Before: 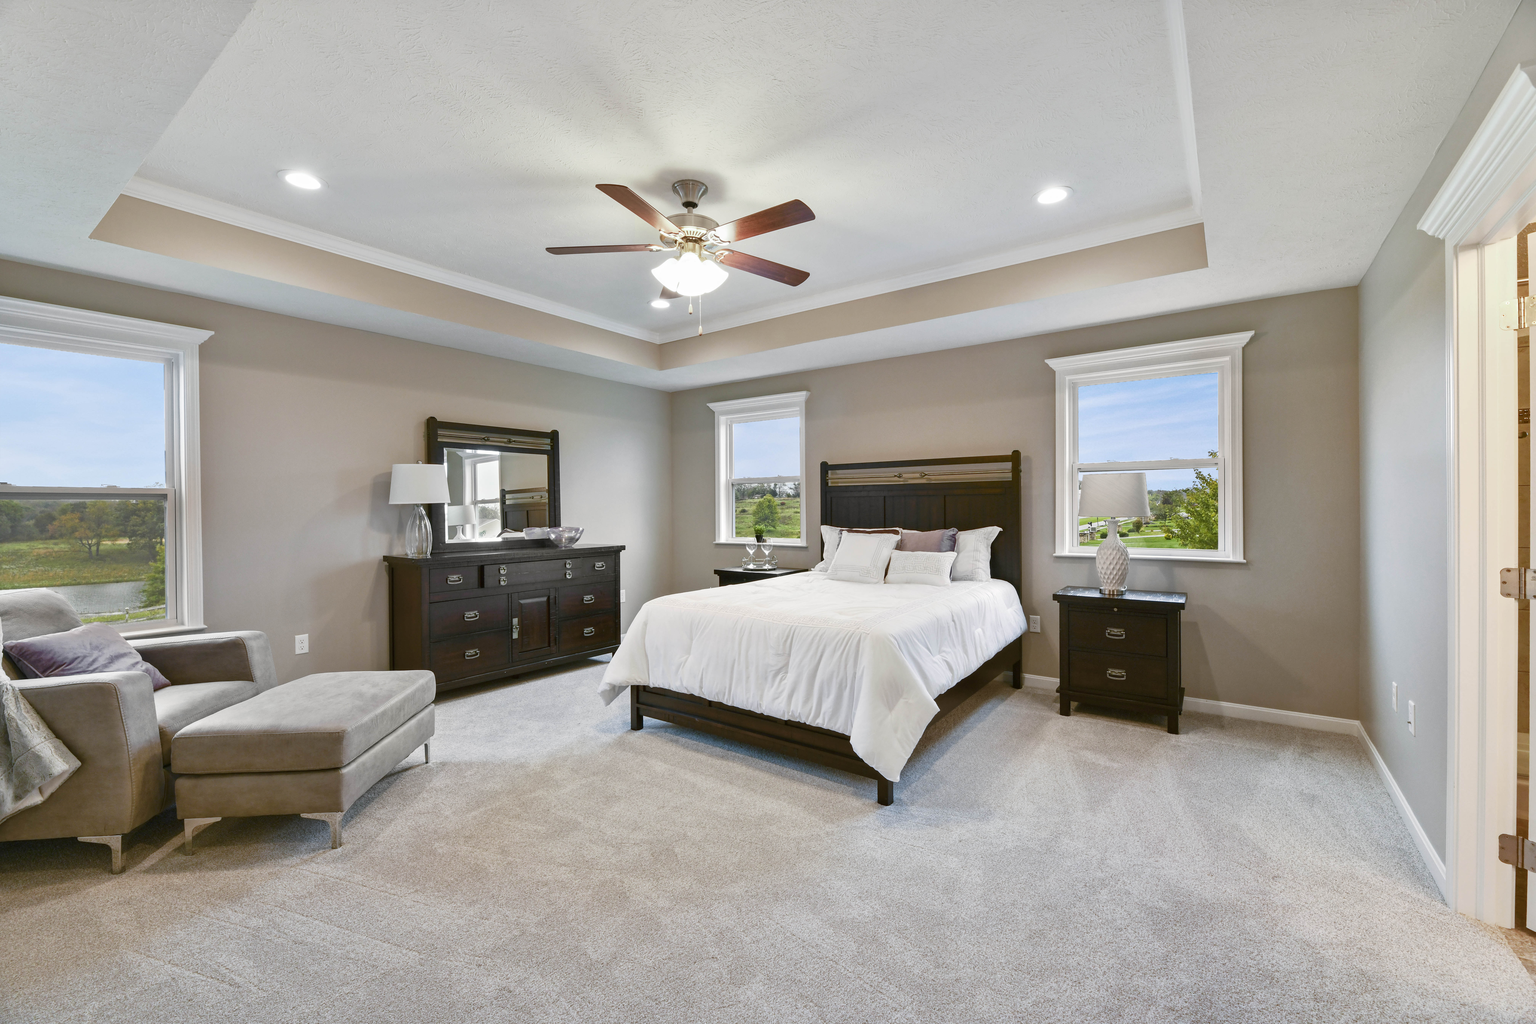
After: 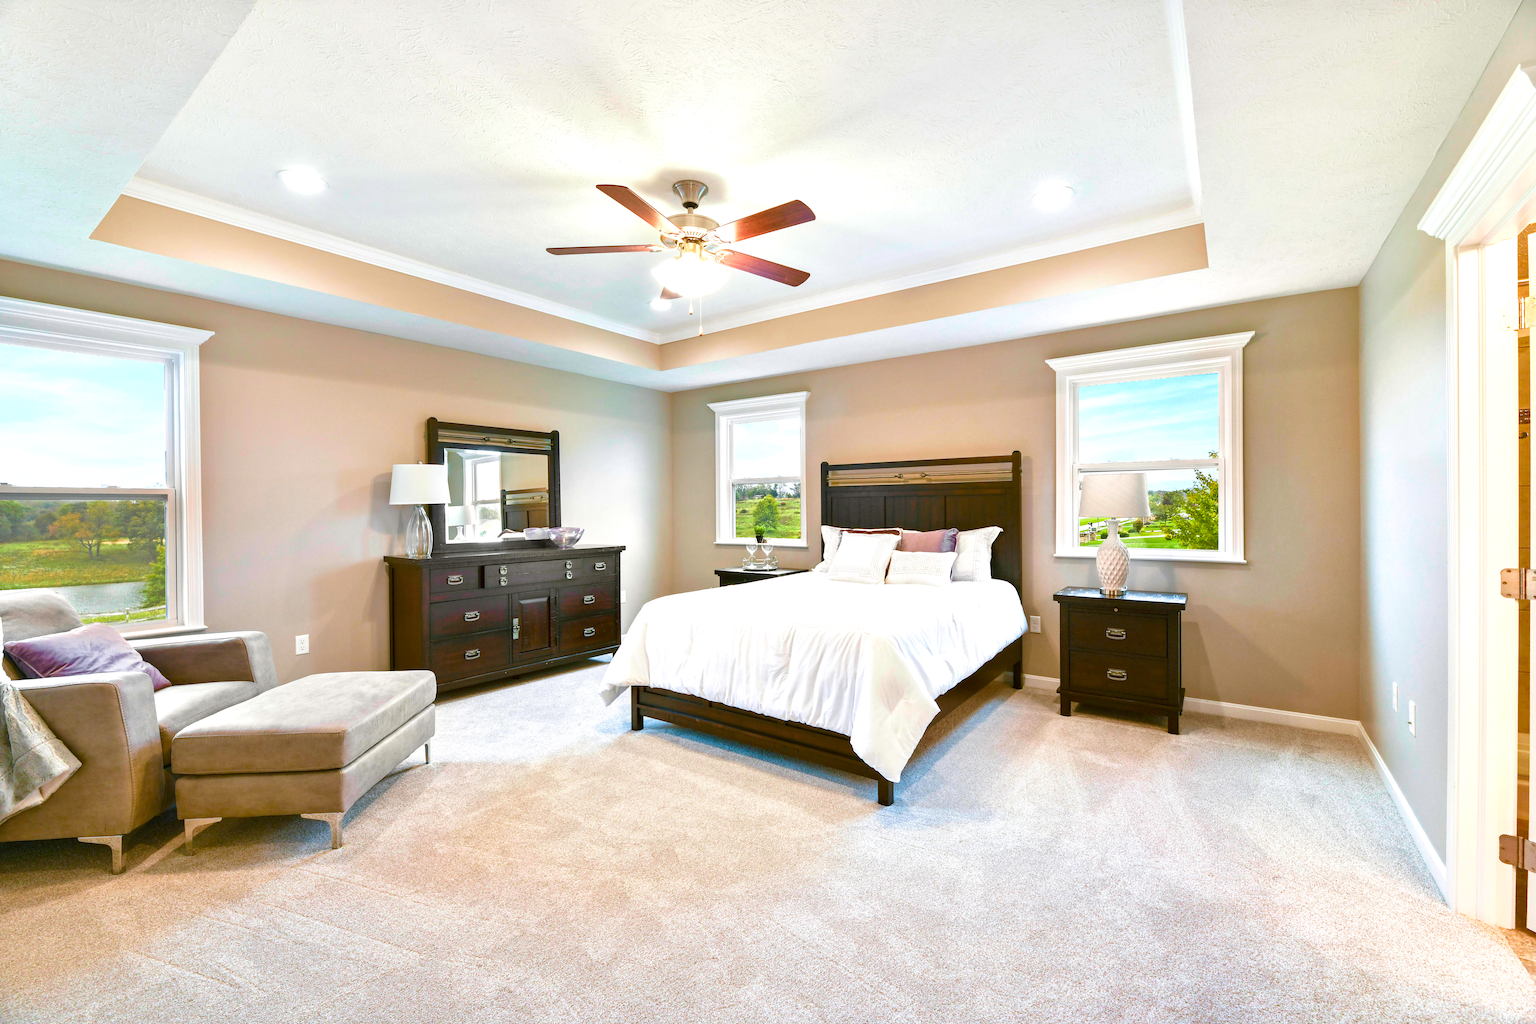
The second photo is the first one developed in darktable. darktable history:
velvia: strength 36.57%
exposure: black level correction 0, exposure 0.7 EV, compensate exposure bias true, compensate highlight preservation false
color balance rgb: perceptual saturation grading › global saturation 20%, global vibrance 20%
